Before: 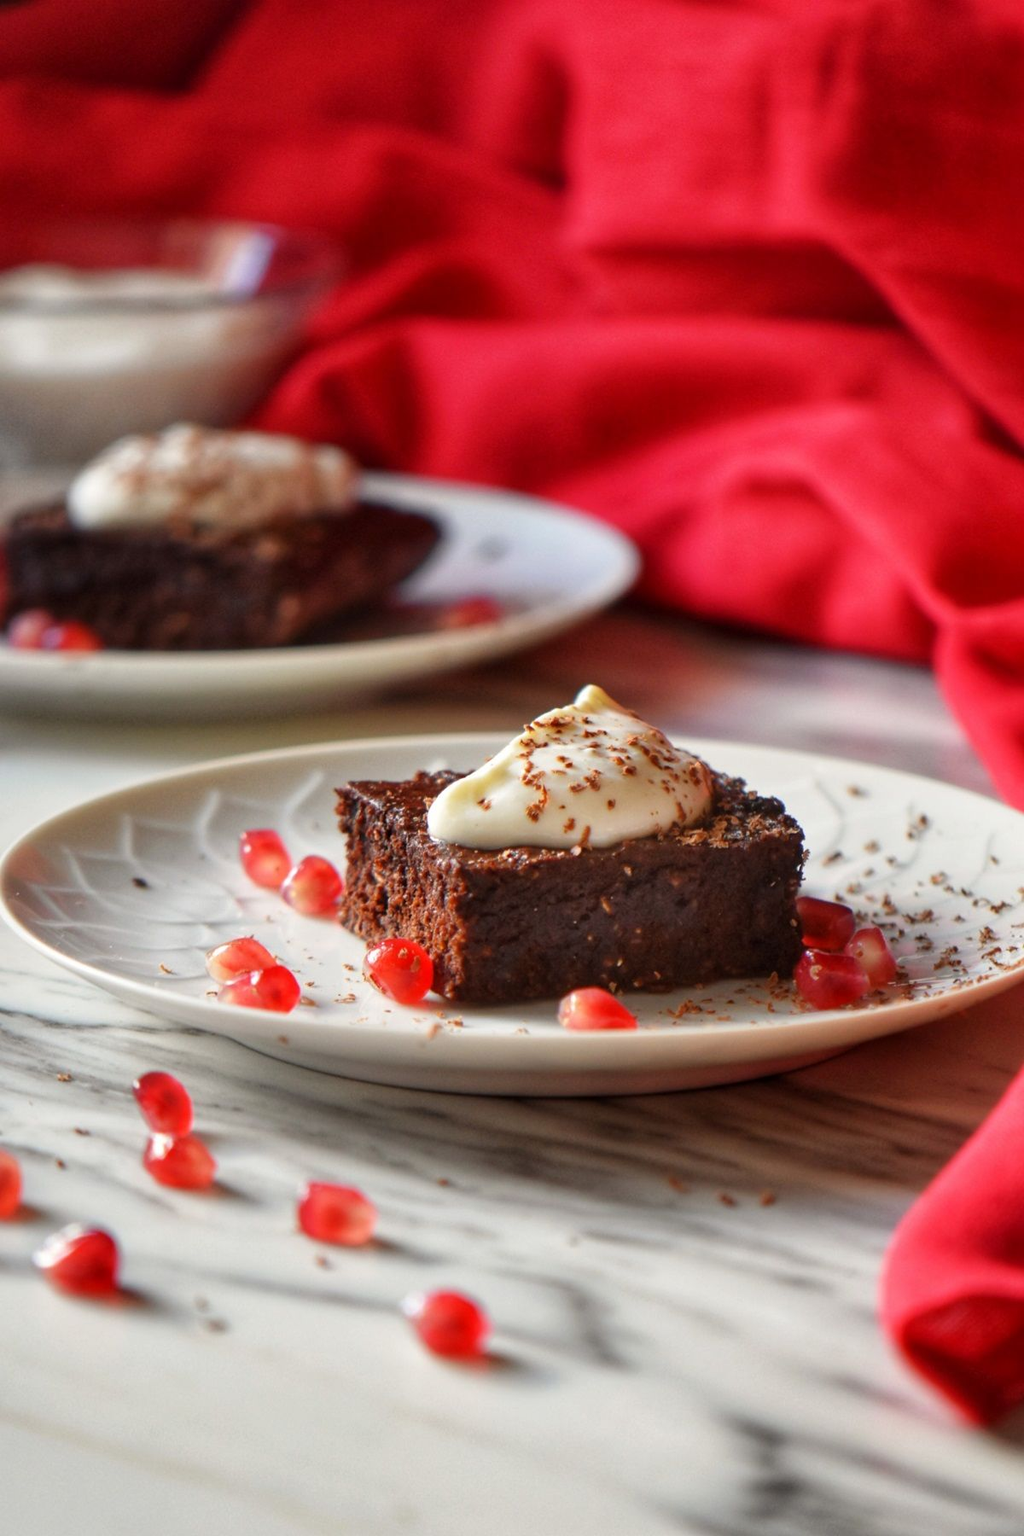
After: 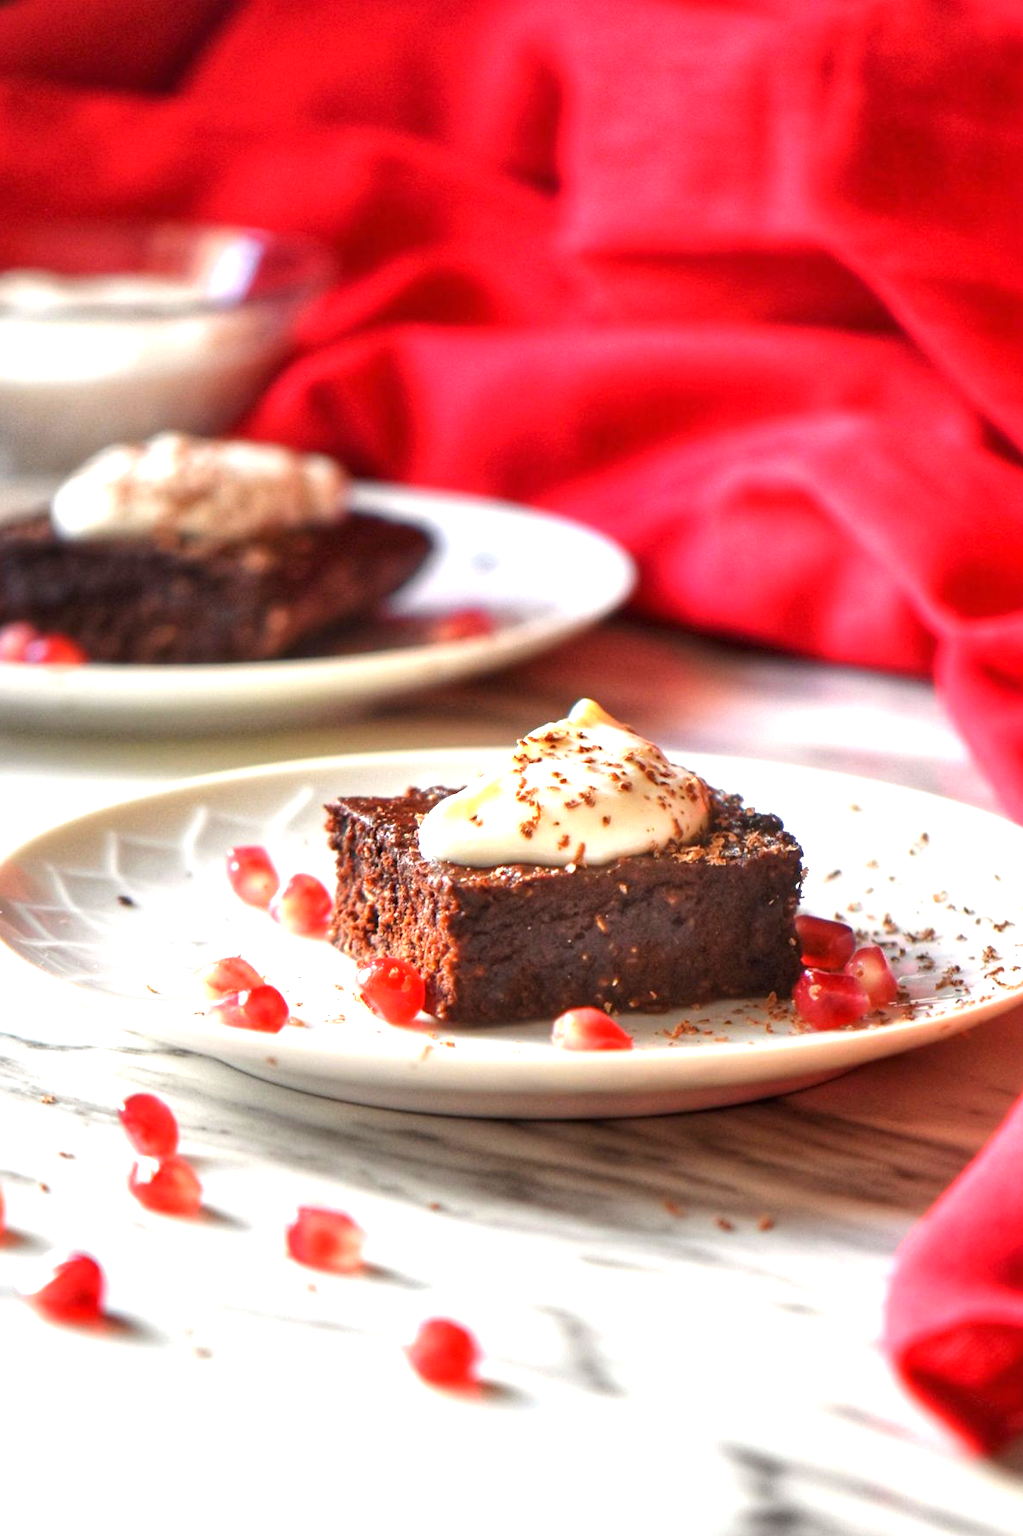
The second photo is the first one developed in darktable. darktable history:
crop: left 1.74%, right 0.266%, bottom 1.992%
exposure: black level correction 0, exposure 1.198 EV, compensate highlight preservation false
